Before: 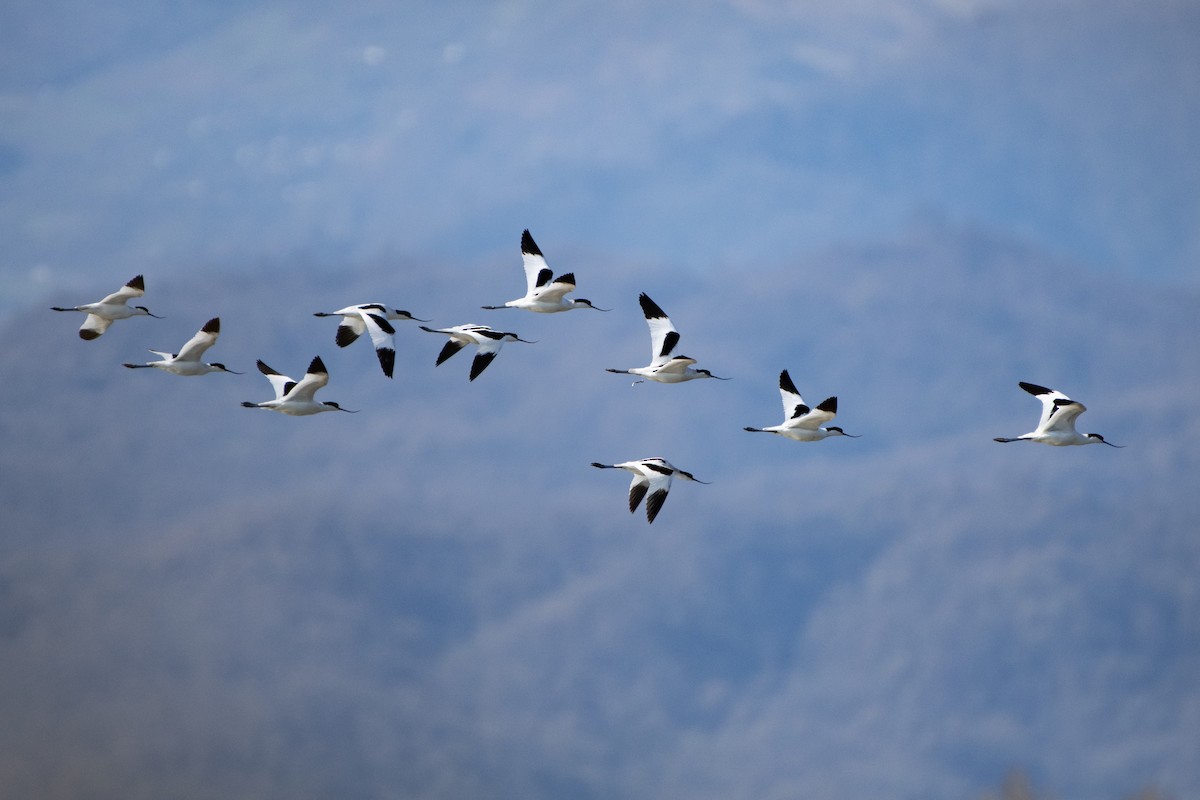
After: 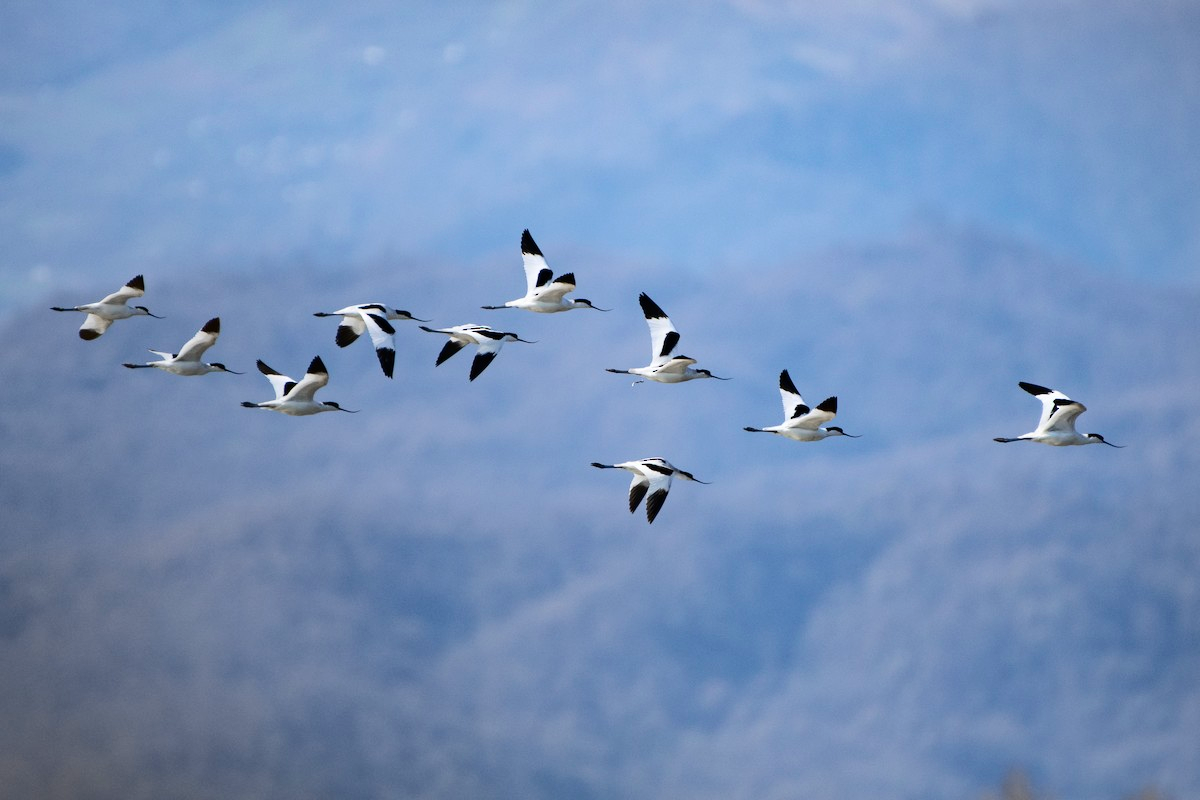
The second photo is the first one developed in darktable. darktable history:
tone curve: curves: ch0 [(0, 0) (0.126, 0.086) (0.338, 0.307) (0.494, 0.531) (0.703, 0.762) (1, 1)]; ch1 [(0, 0) (0.346, 0.324) (0.45, 0.426) (0.5, 0.5) (0.522, 0.517) (0.55, 0.578) (1, 1)]; ch2 [(0, 0) (0.44, 0.424) (0.501, 0.499) (0.554, 0.554) (0.622, 0.667) (0.707, 0.746) (1, 1)], color space Lab, independent channels, preserve colors none
